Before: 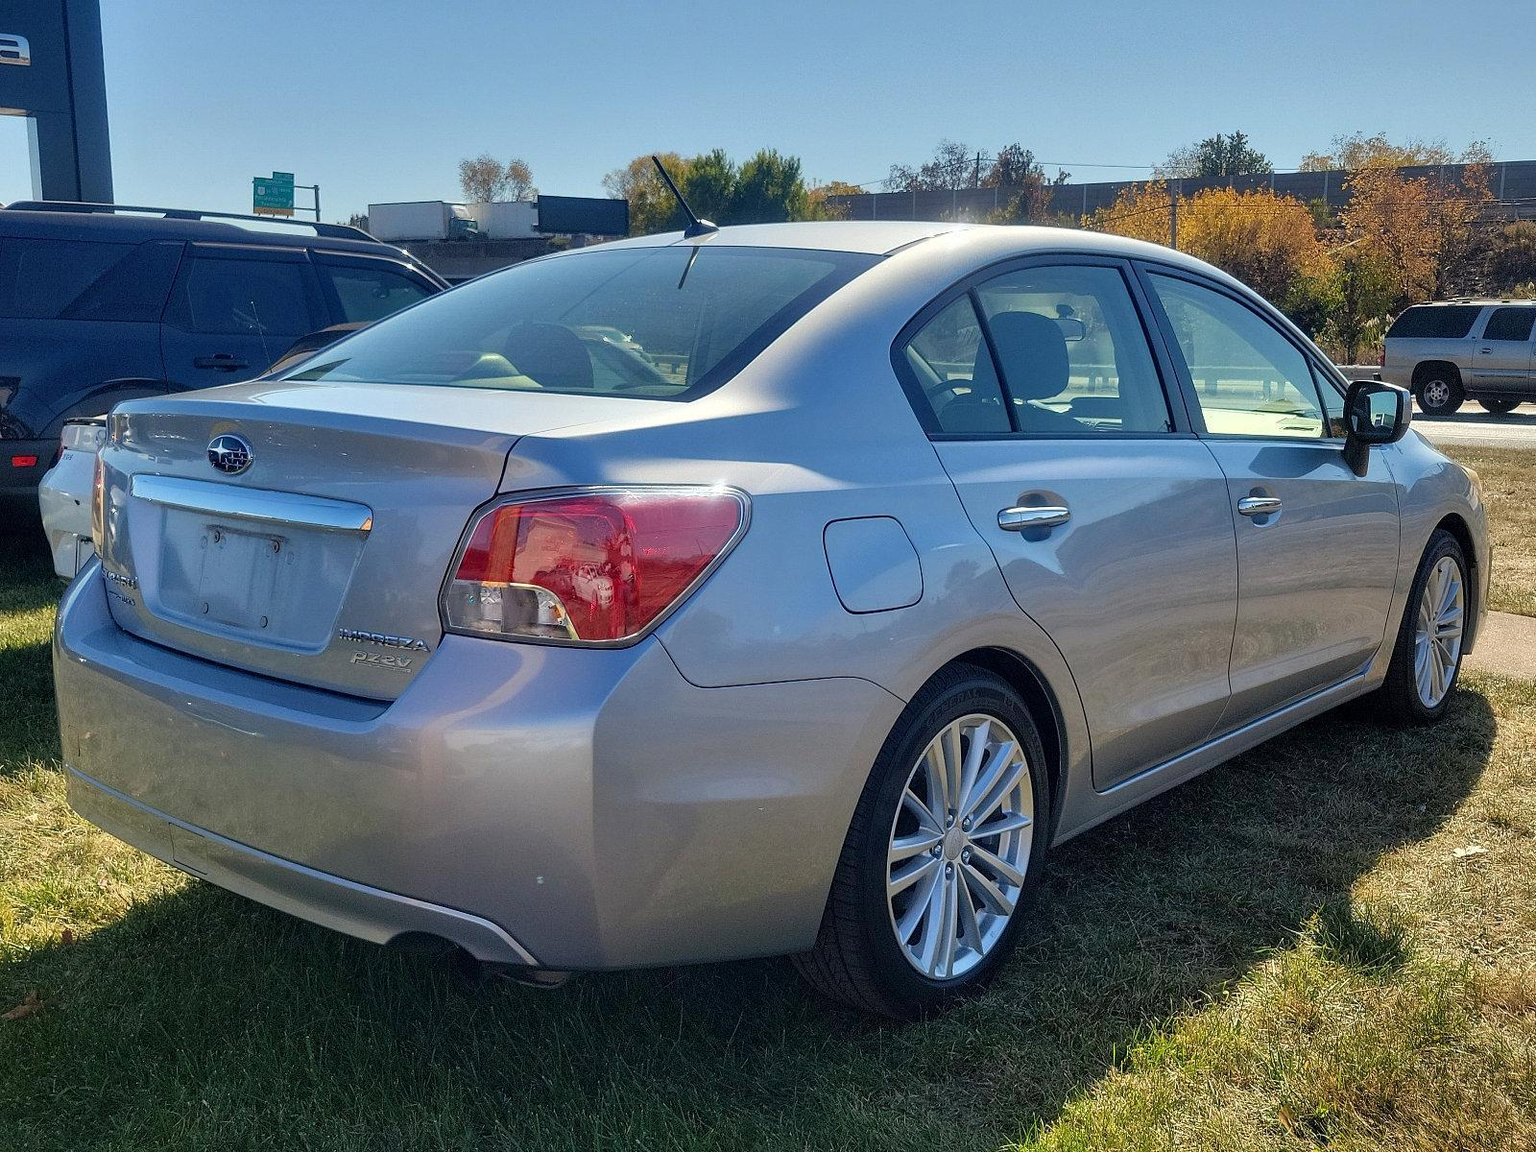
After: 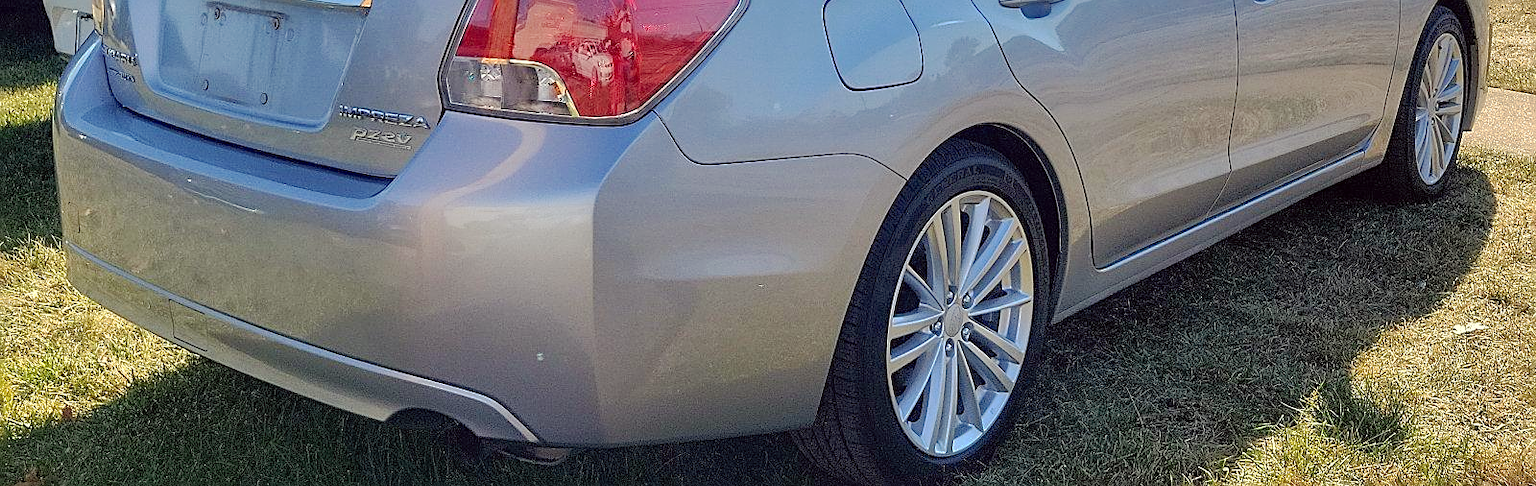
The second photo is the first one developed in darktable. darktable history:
sharpen: on, module defaults
crop: top 45.426%, bottom 12.256%
shadows and highlights: on, module defaults
base curve: curves: ch0 [(0, 0) (0.262, 0.32) (0.722, 0.705) (1, 1)], preserve colors none
tone equalizer: -8 EV -0.441 EV, -7 EV -0.363 EV, -6 EV -0.37 EV, -5 EV -0.233 EV, -3 EV 0.252 EV, -2 EV 0.361 EV, -1 EV 0.378 EV, +0 EV 0.403 EV
color correction: highlights a* -1.05, highlights b* 4.46, shadows a* 3.63
exposure: exposure -0.042 EV, compensate highlight preservation false
